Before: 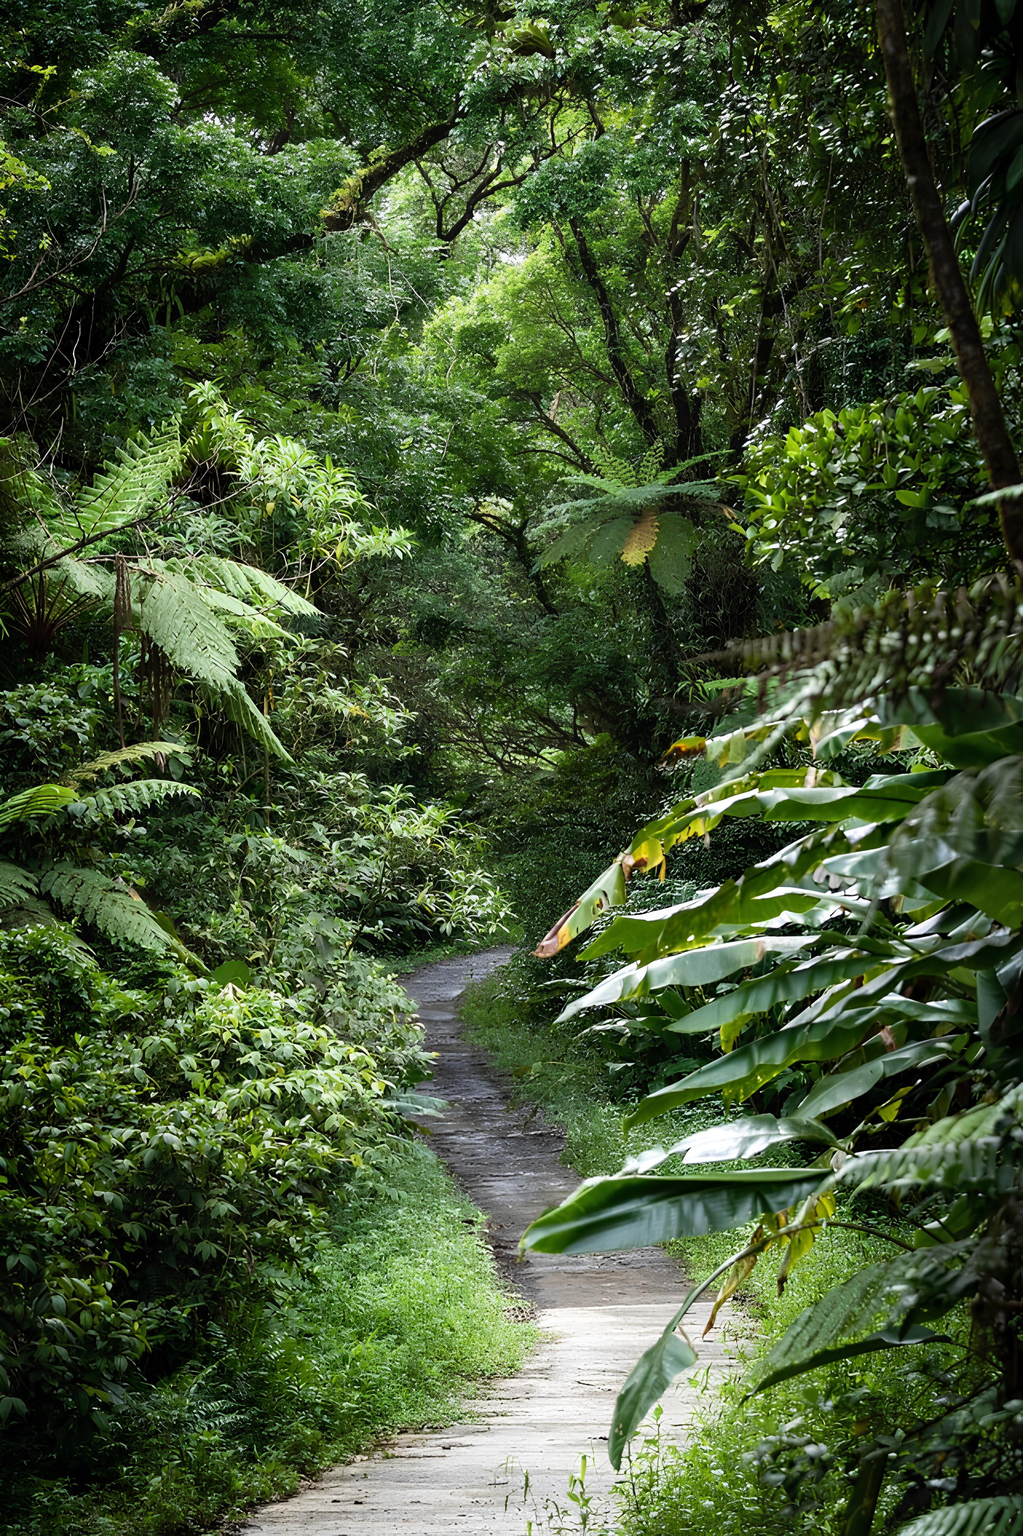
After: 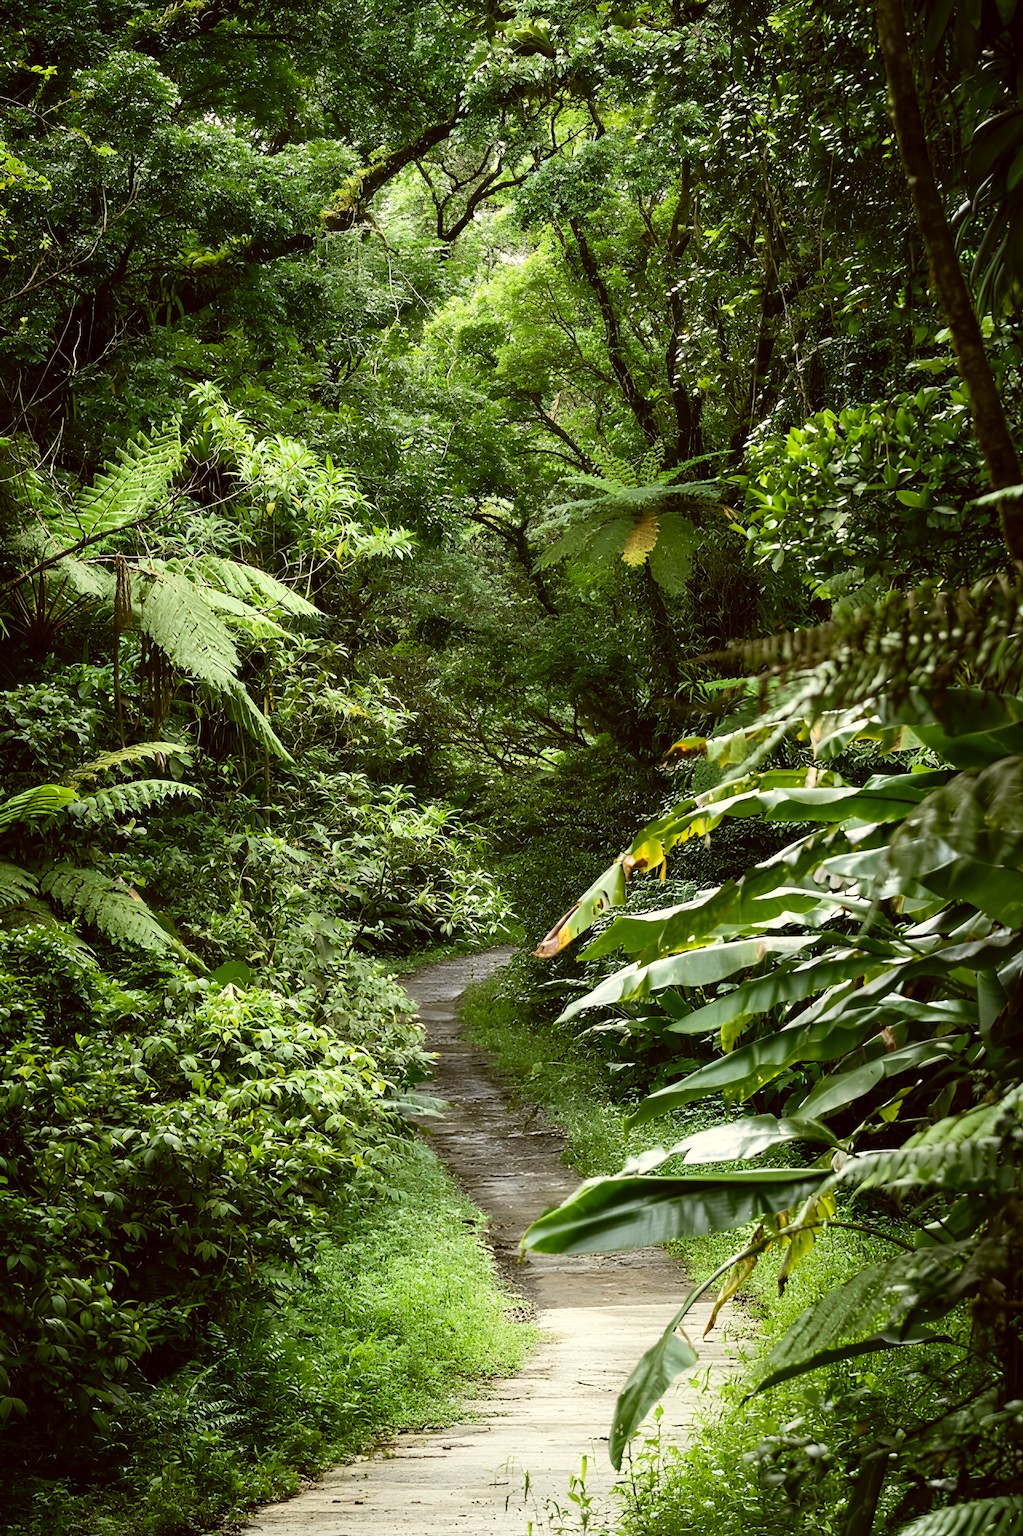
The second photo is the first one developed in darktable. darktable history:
color correction: highlights a* -1.28, highlights b* 10.59, shadows a* 0.751, shadows b* 19.8
contrast brightness saturation: contrast 0.152, brightness 0.053
